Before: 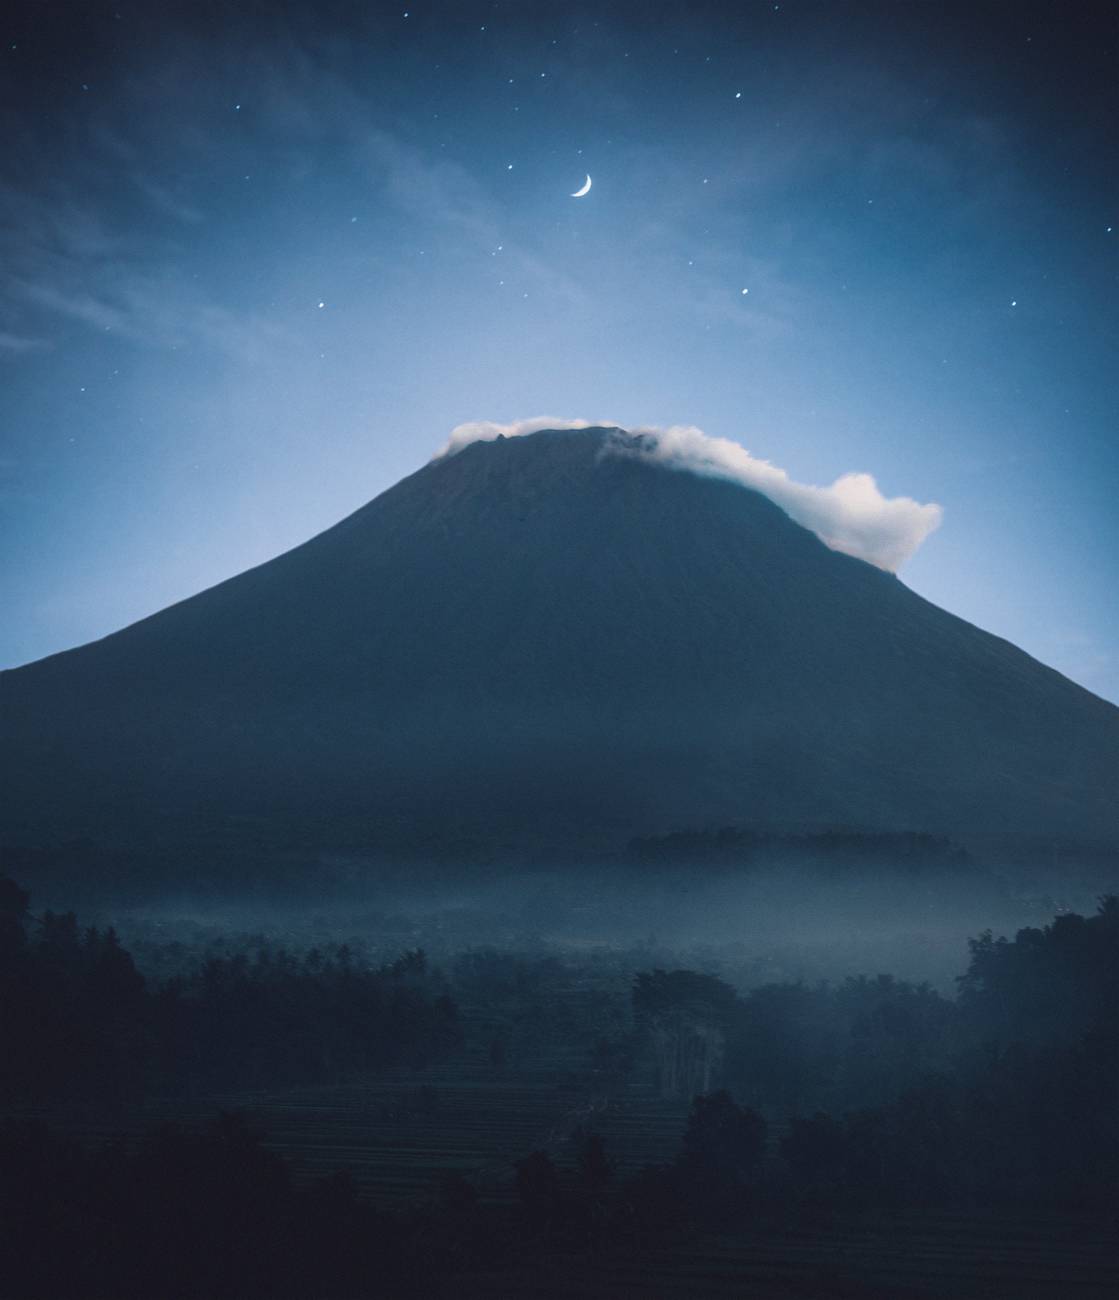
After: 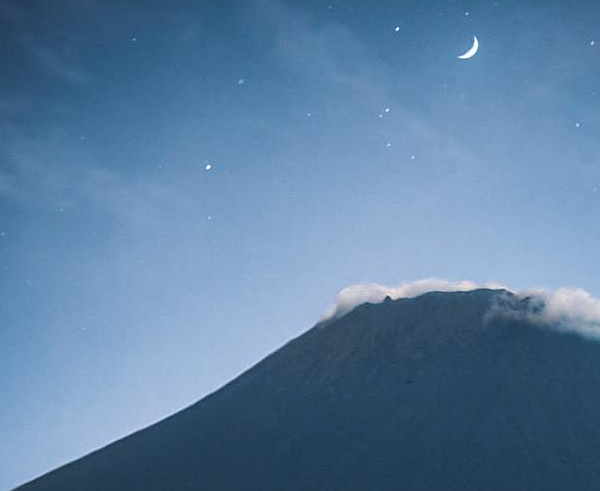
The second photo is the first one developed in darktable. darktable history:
color balance: input saturation 99%
sharpen: on, module defaults
crop: left 10.121%, top 10.631%, right 36.218%, bottom 51.526%
color zones: curves: ch1 [(0.077, 0.436) (0.25, 0.5) (0.75, 0.5)]
